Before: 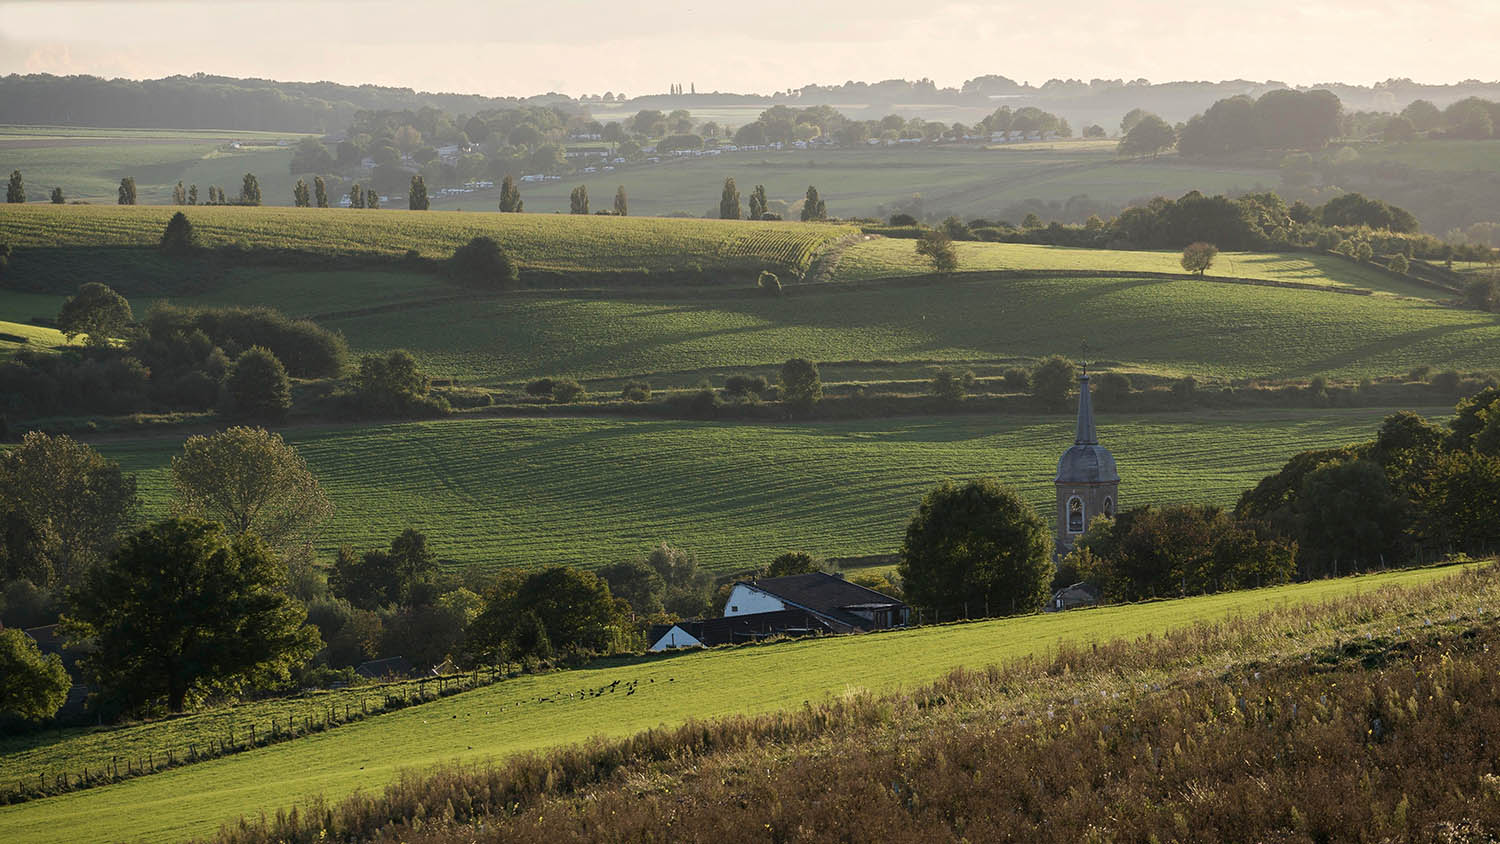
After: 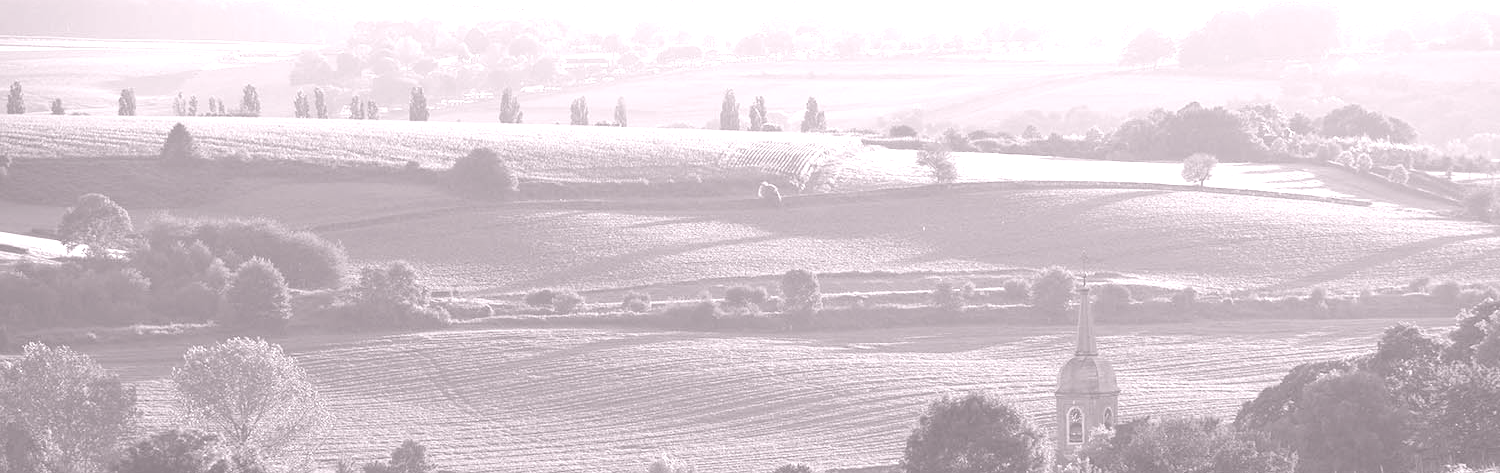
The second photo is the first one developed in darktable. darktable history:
crop and rotate: top 10.605%, bottom 33.274%
tone equalizer: on, module defaults
colorize: hue 25.2°, saturation 83%, source mix 82%, lightness 79%, version 1
